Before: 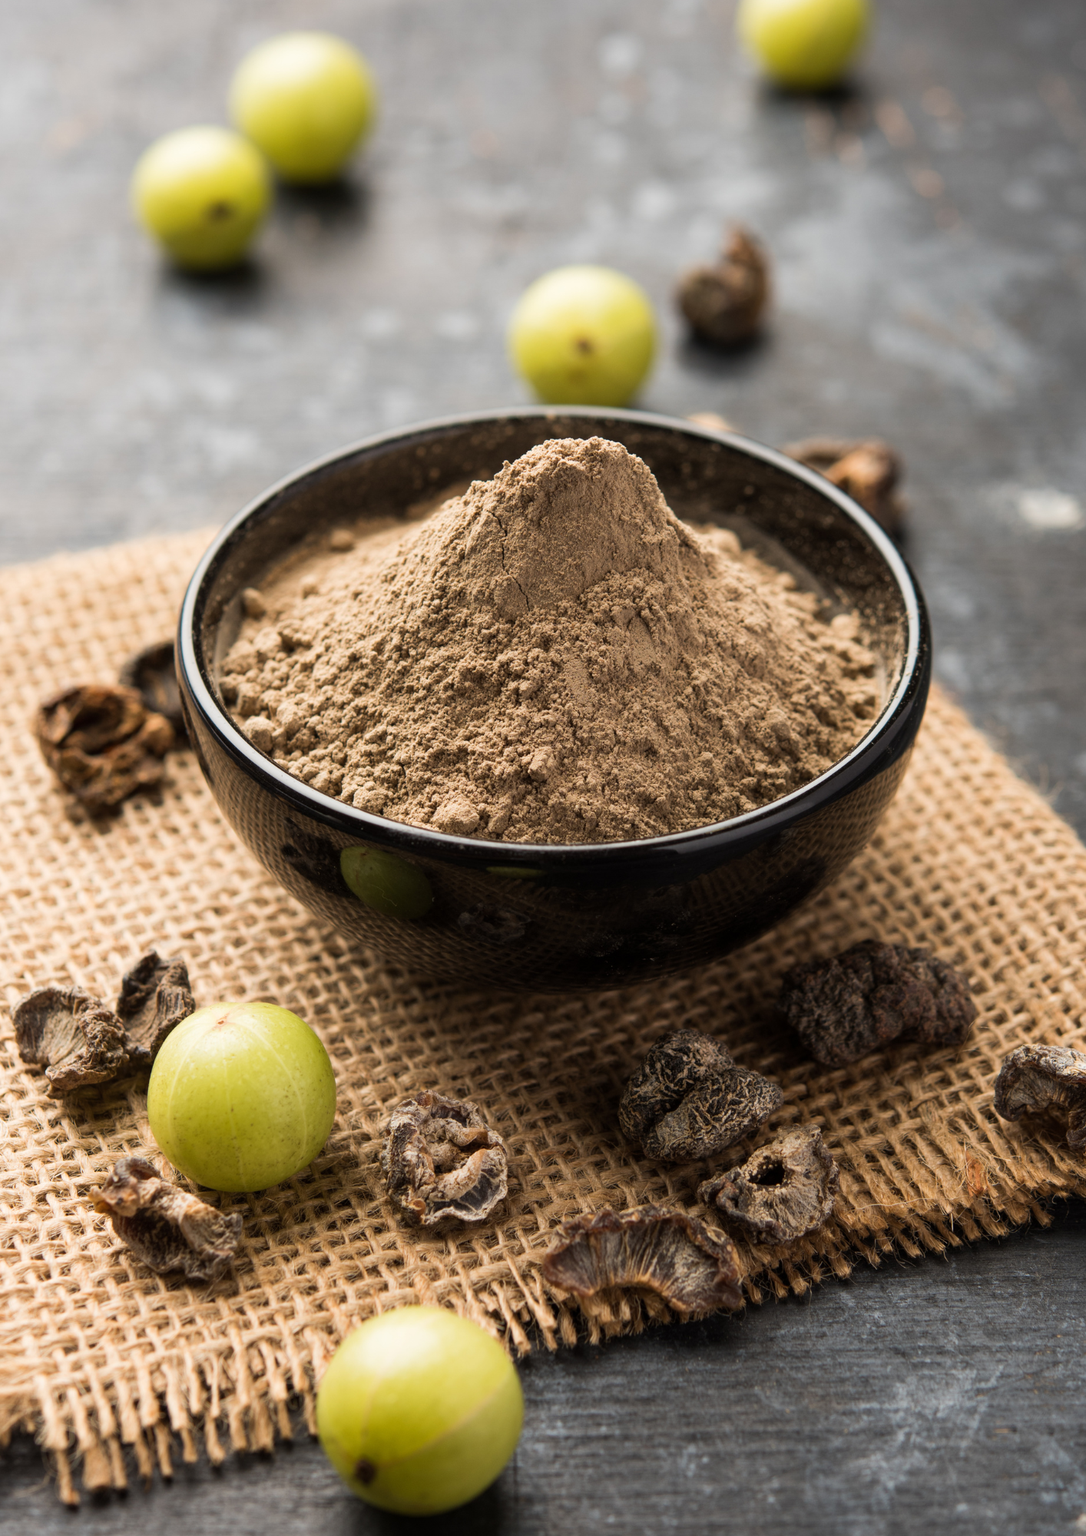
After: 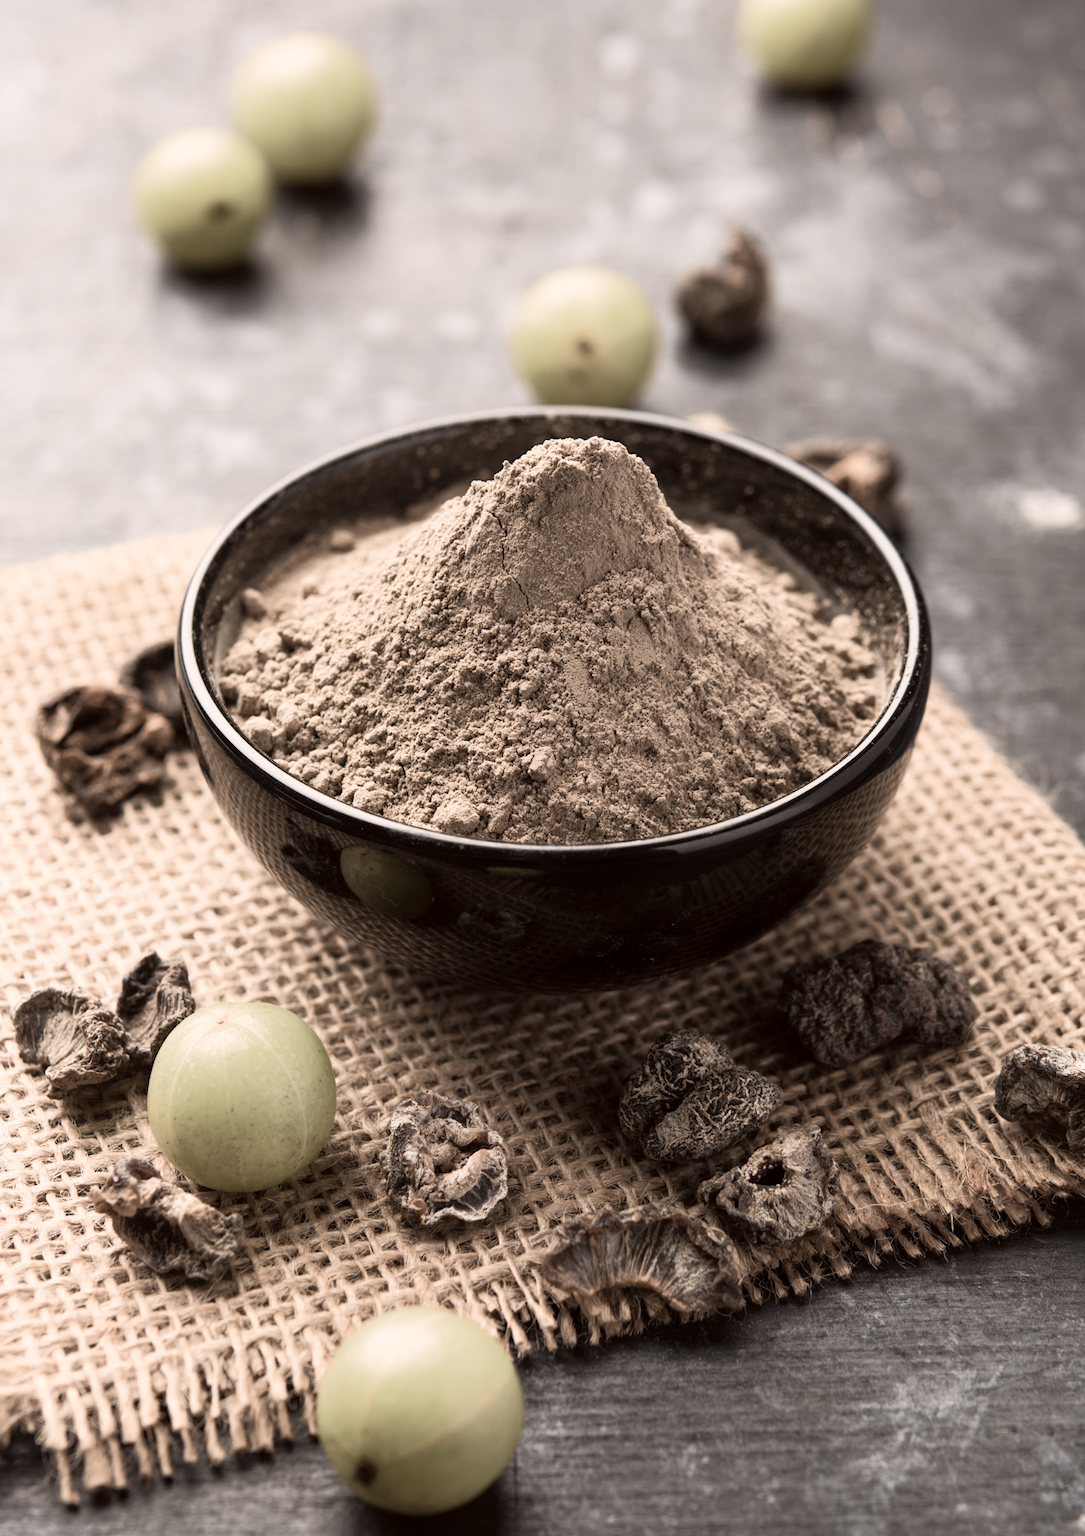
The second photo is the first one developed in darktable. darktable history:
color zones: curves: ch0 [(0, 0.613) (0.01, 0.613) (0.245, 0.448) (0.498, 0.529) (0.642, 0.665) (0.879, 0.777) (0.99, 0.613)]; ch1 [(0, 0.035) (0.121, 0.189) (0.259, 0.197) (0.415, 0.061) (0.589, 0.022) (0.732, 0.022) (0.857, 0.026) (0.991, 0.053)]
color correction: highlights a* 10.21, highlights b* 9.79, shadows a* 8.61, shadows b* 7.88, saturation 0.8
tone curve: curves: ch0 [(0, 0) (0.051, 0.047) (0.102, 0.099) (0.232, 0.249) (0.462, 0.501) (0.698, 0.761) (0.908, 0.946) (1, 1)]; ch1 [(0, 0) (0.339, 0.298) (0.402, 0.363) (0.453, 0.413) (0.485, 0.469) (0.494, 0.493) (0.504, 0.501) (0.525, 0.533) (0.563, 0.591) (0.597, 0.631) (1, 1)]; ch2 [(0, 0) (0.48, 0.48) (0.504, 0.5) (0.539, 0.554) (0.59, 0.628) (0.642, 0.682) (0.824, 0.815) (1, 1)], color space Lab, independent channels, preserve colors none
shadows and highlights: shadows 0, highlights 40
